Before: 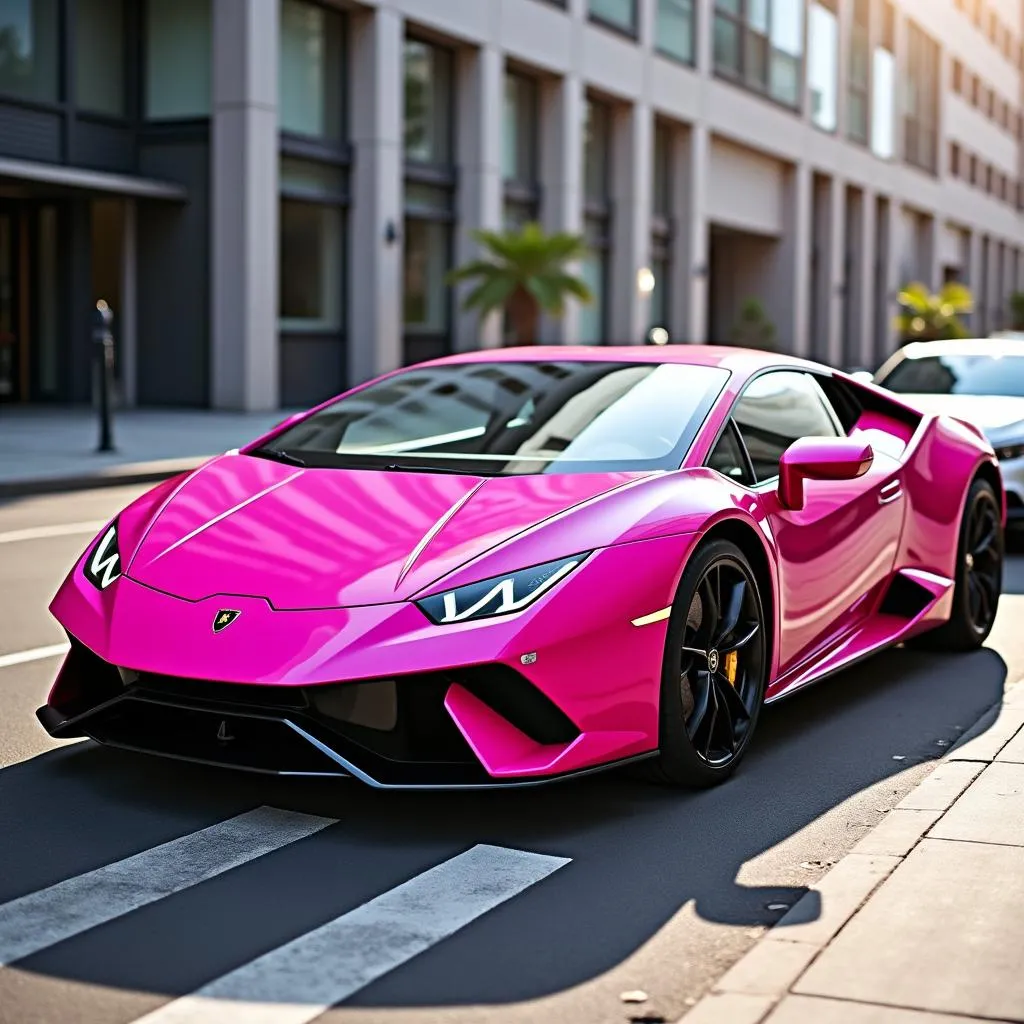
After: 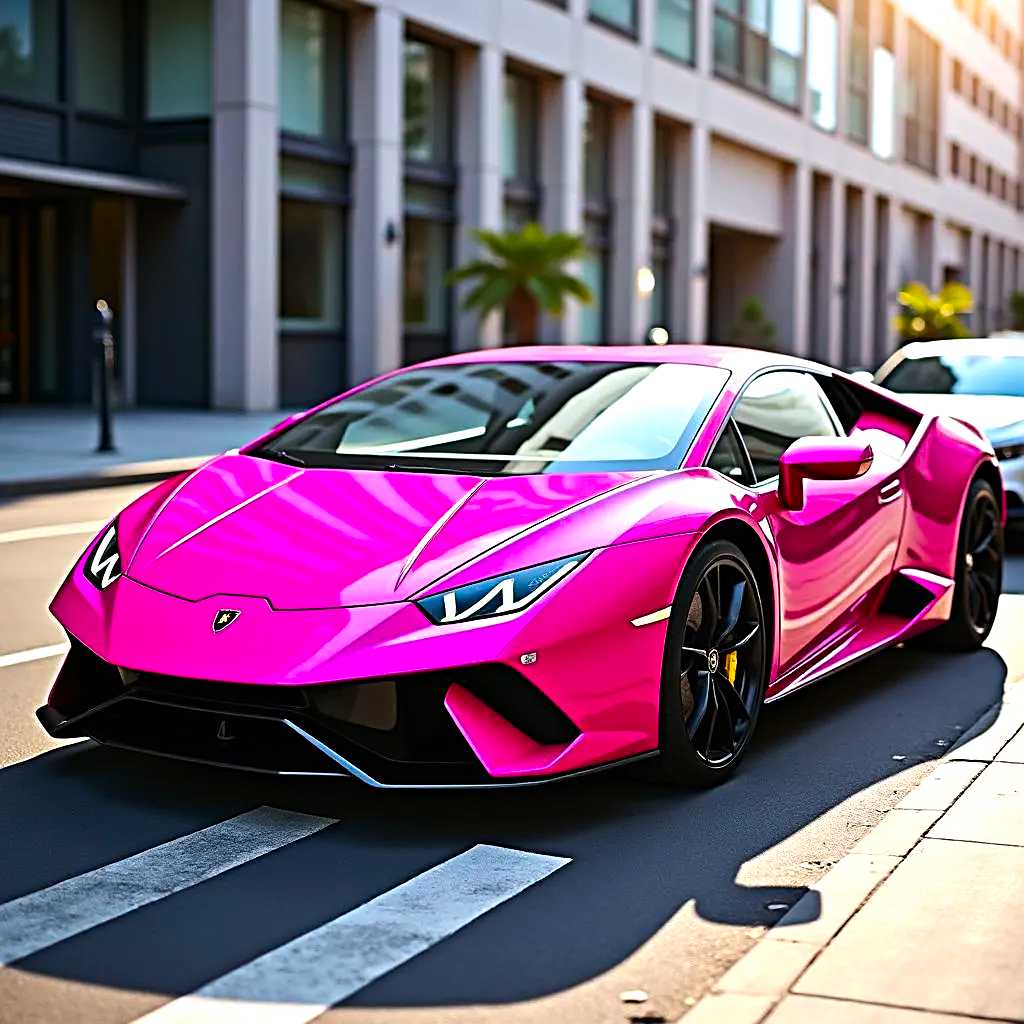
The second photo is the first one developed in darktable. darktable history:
color balance rgb: linear chroma grading › global chroma 15%, perceptual saturation grading › global saturation 30%
tone equalizer: -8 EV -0.417 EV, -7 EV -0.389 EV, -6 EV -0.333 EV, -5 EV -0.222 EV, -3 EV 0.222 EV, -2 EV 0.333 EV, -1 EV 0.389 EV, +0 EV 0.417 EV, edges refinement/feathering 500, mask exposure compensation -1.57 EV, preserve details no
sharpen: on, module defaults
